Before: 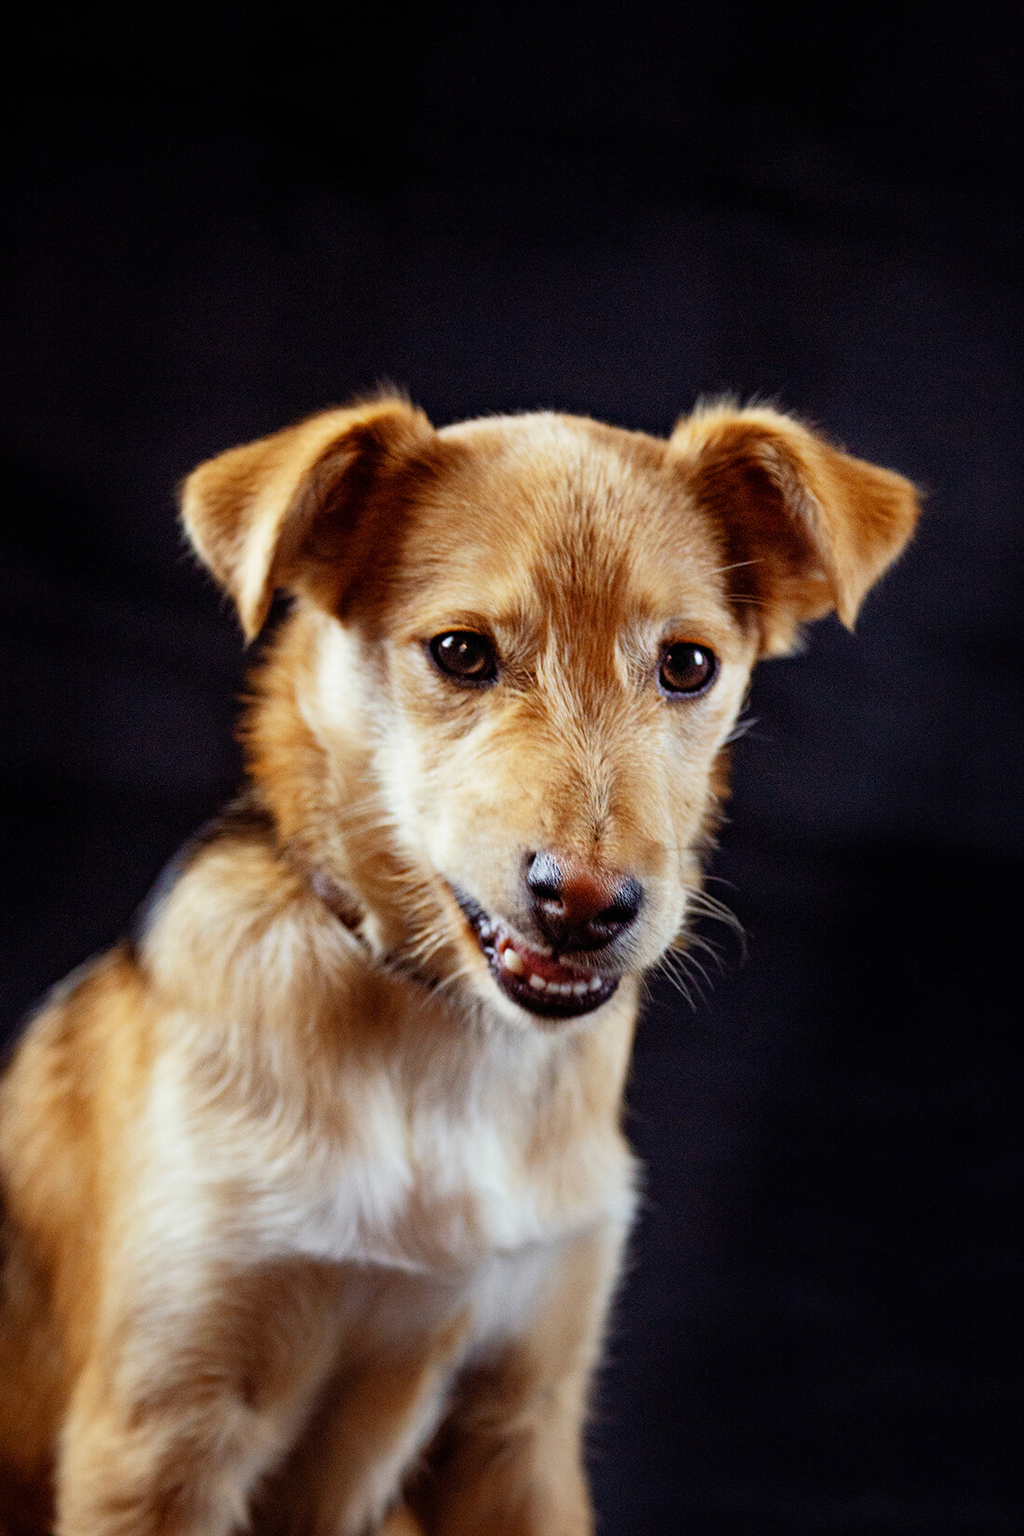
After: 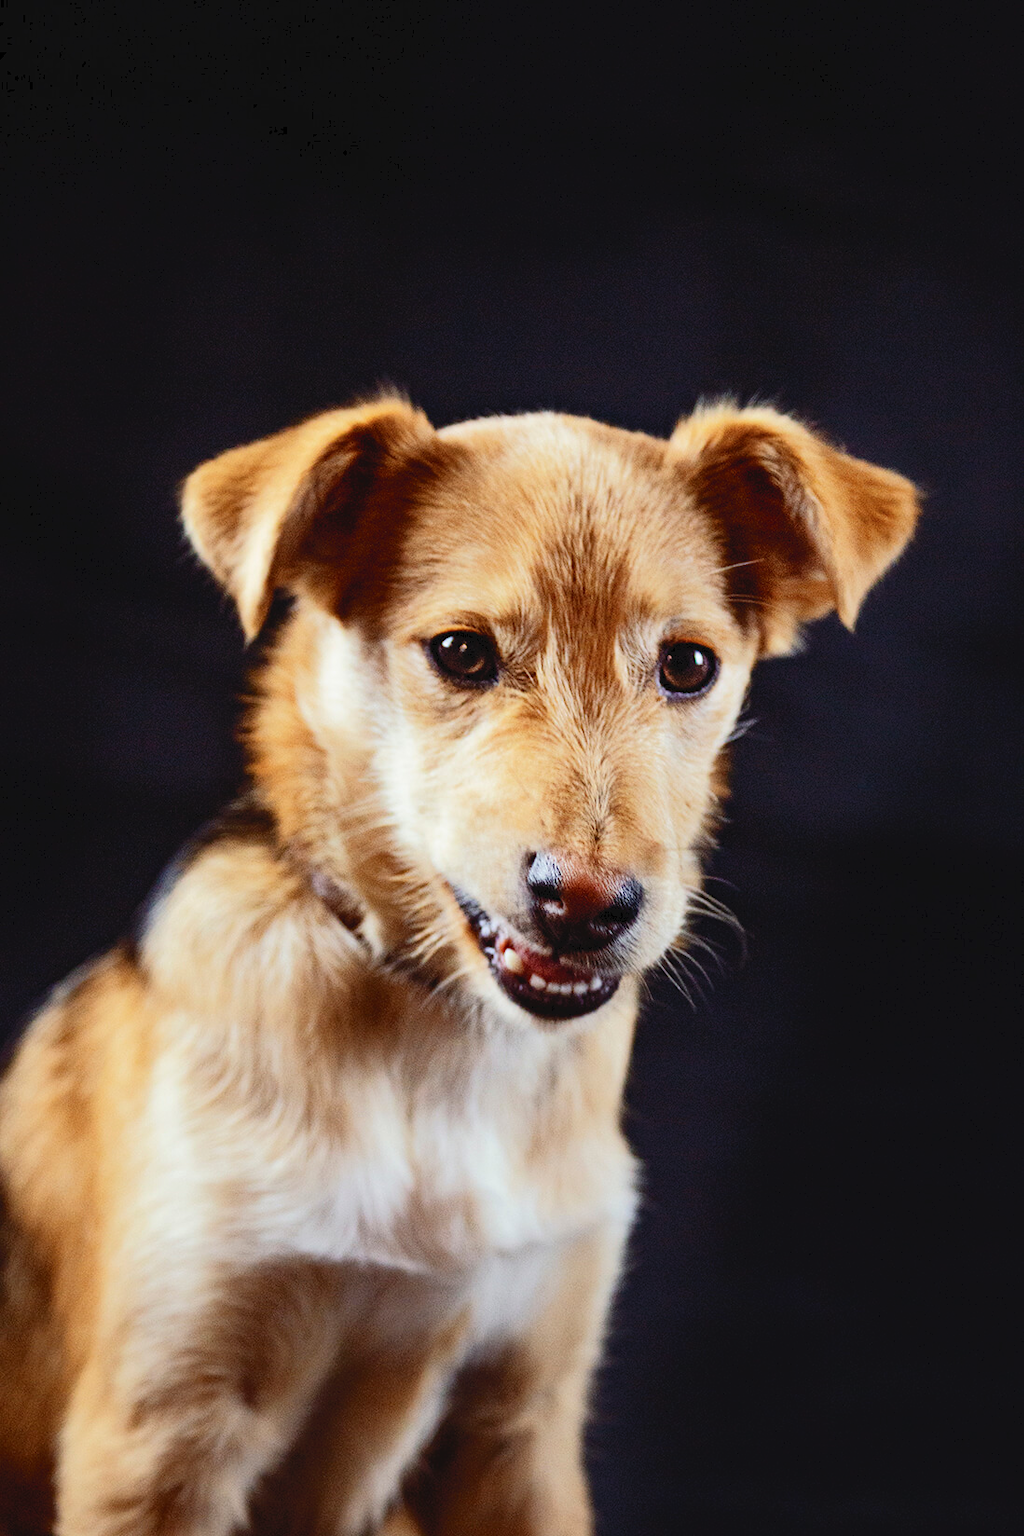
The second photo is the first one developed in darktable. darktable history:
tone curve: curves: ch0 [(0, 0) (0.003, 0.049) (0.011, 0.052) (0.025, 0.061) (0.044, 0.08) (0.069, 0.101) (0.1, 0.119) (0.136, 0.139) (0.177, 0.172) (0.224, 0.222) (0.277, 0.292) (0.335, 0.367) (0.399, 0.444) (0.468, 0.538) (0.543, 0.623) (0.623, 0.713) (0.709, 0.784) (0.801, 0.844) (0.898, 0.916) (1, 1)], color space Lab, independent channels, preserve colors none
